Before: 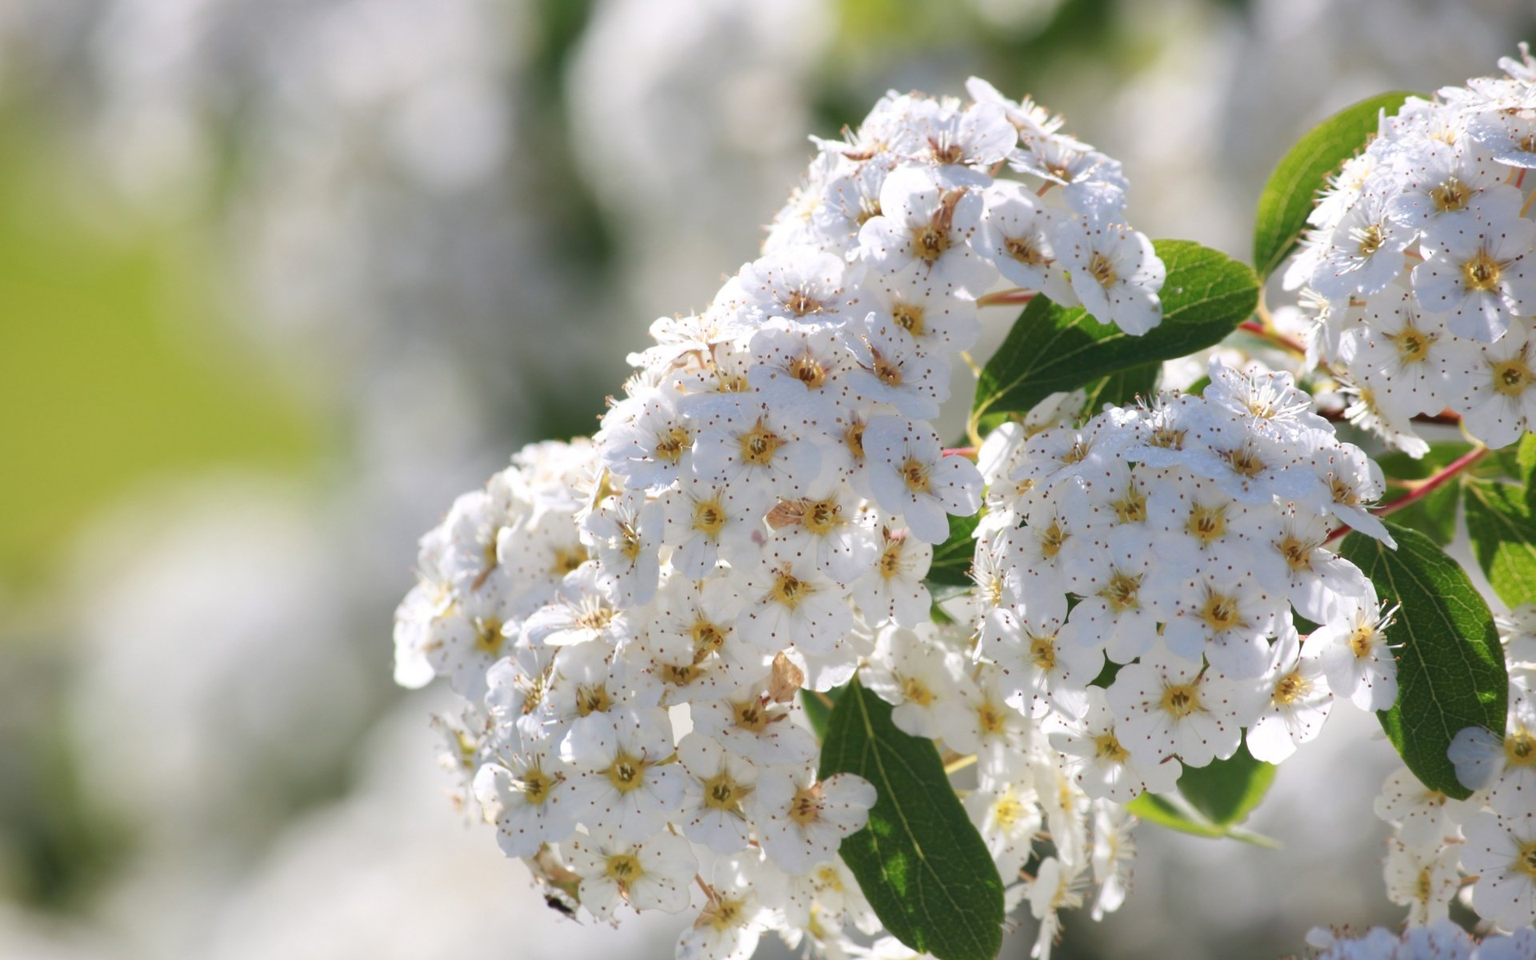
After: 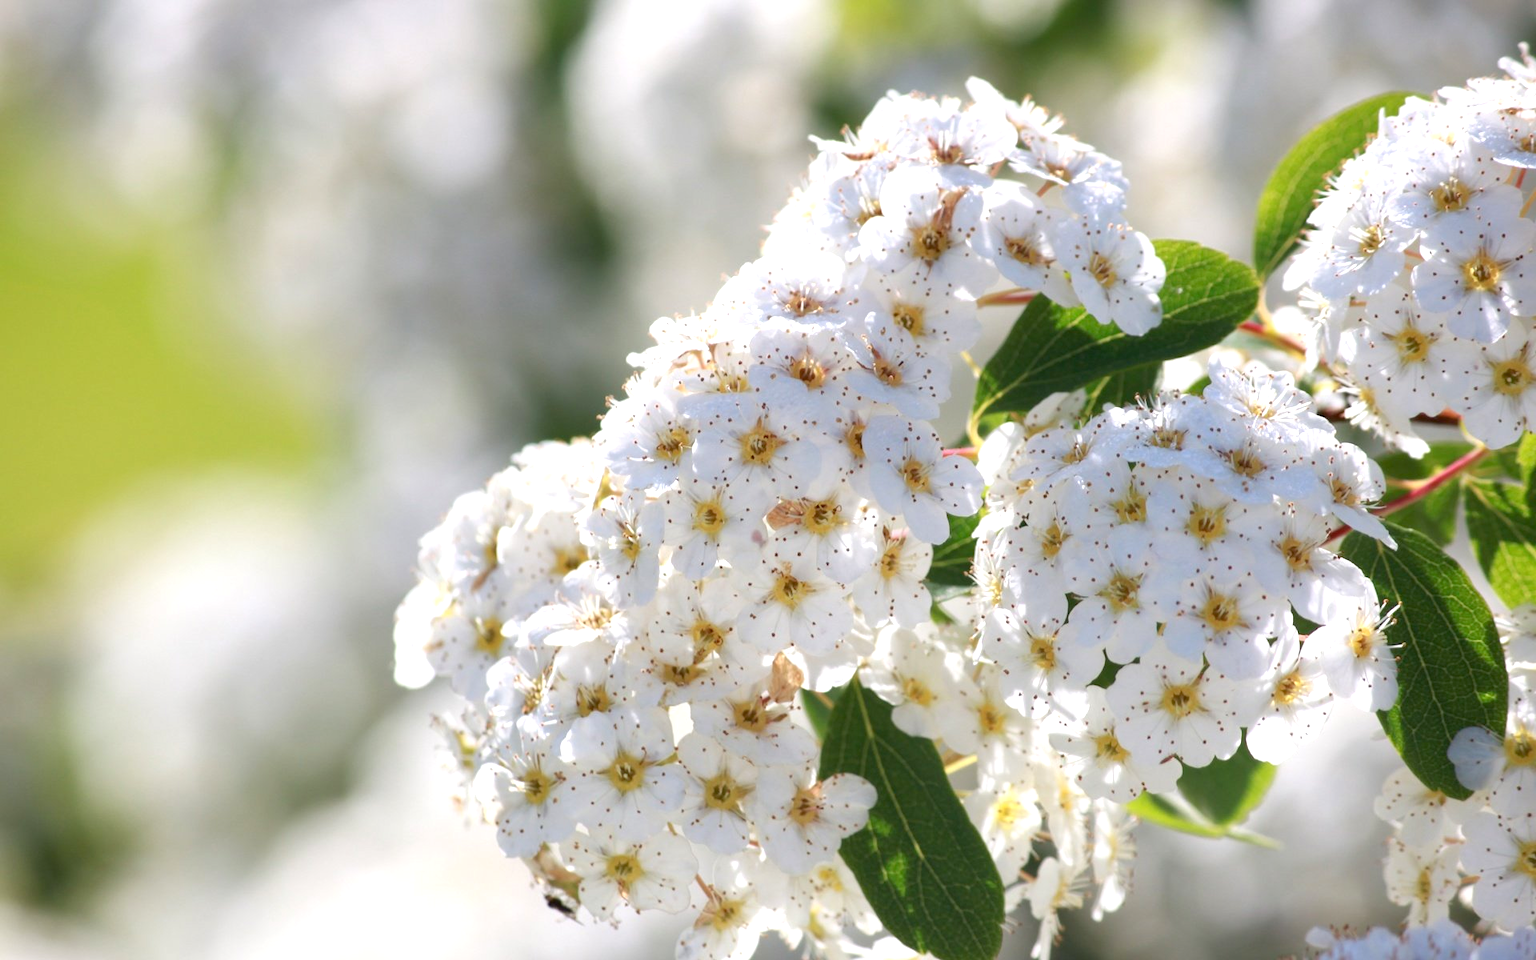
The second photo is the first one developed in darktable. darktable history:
exposure: black level correction 0.005, exposure 0.42 EV, compensate exposure bias true, compensate highlight preservation false
